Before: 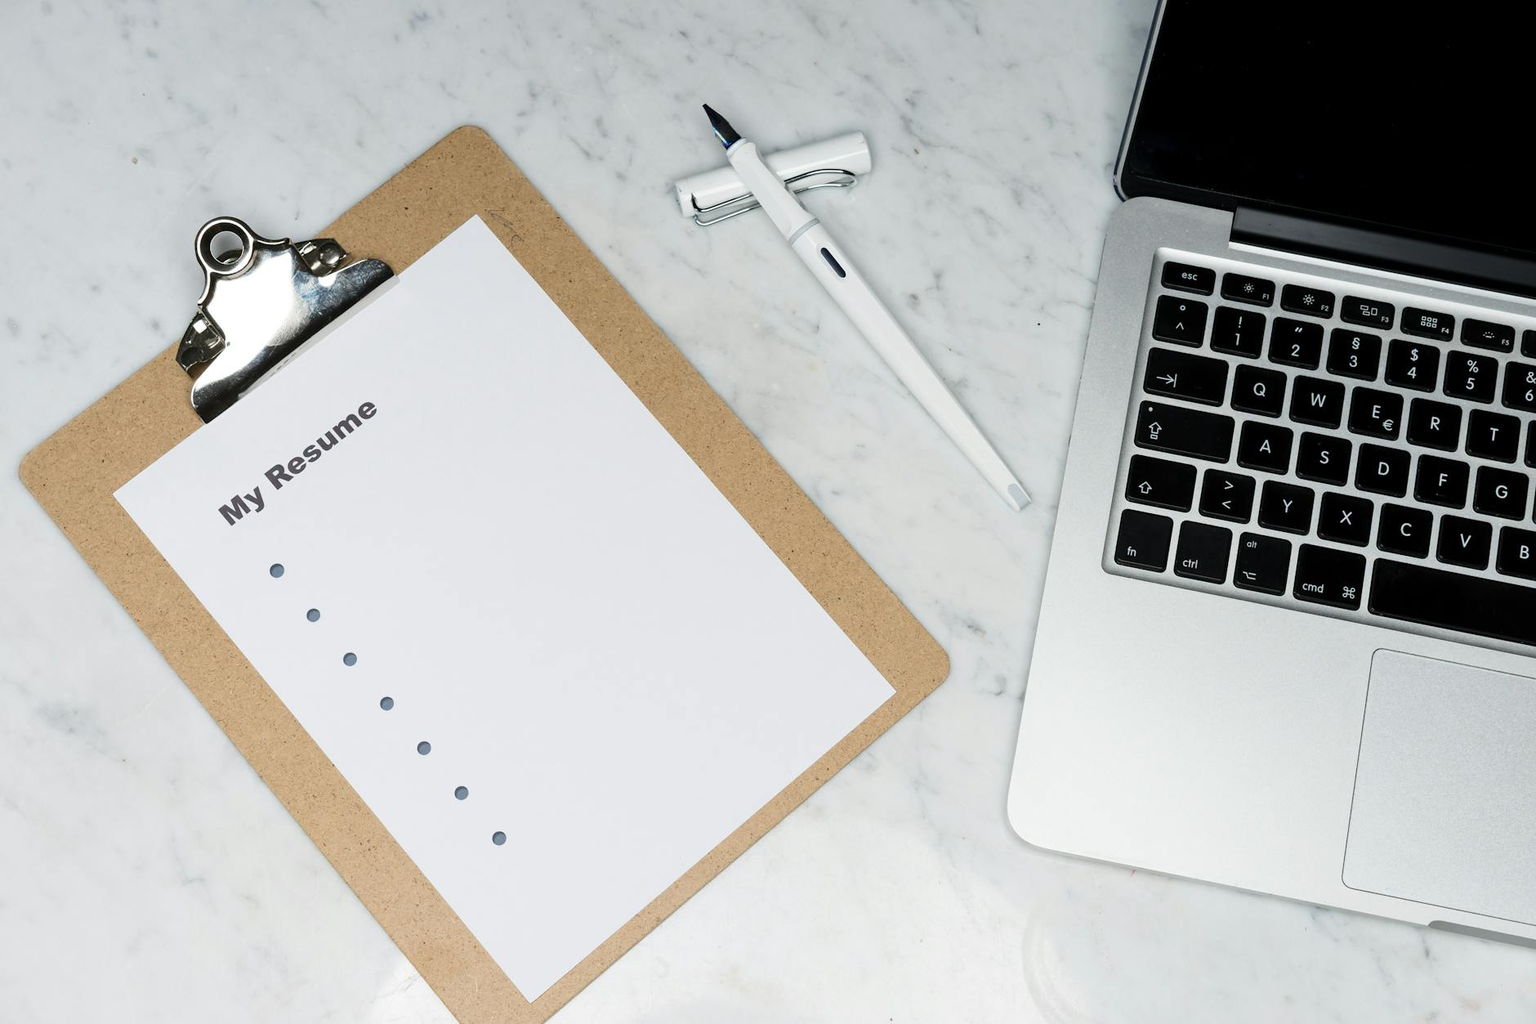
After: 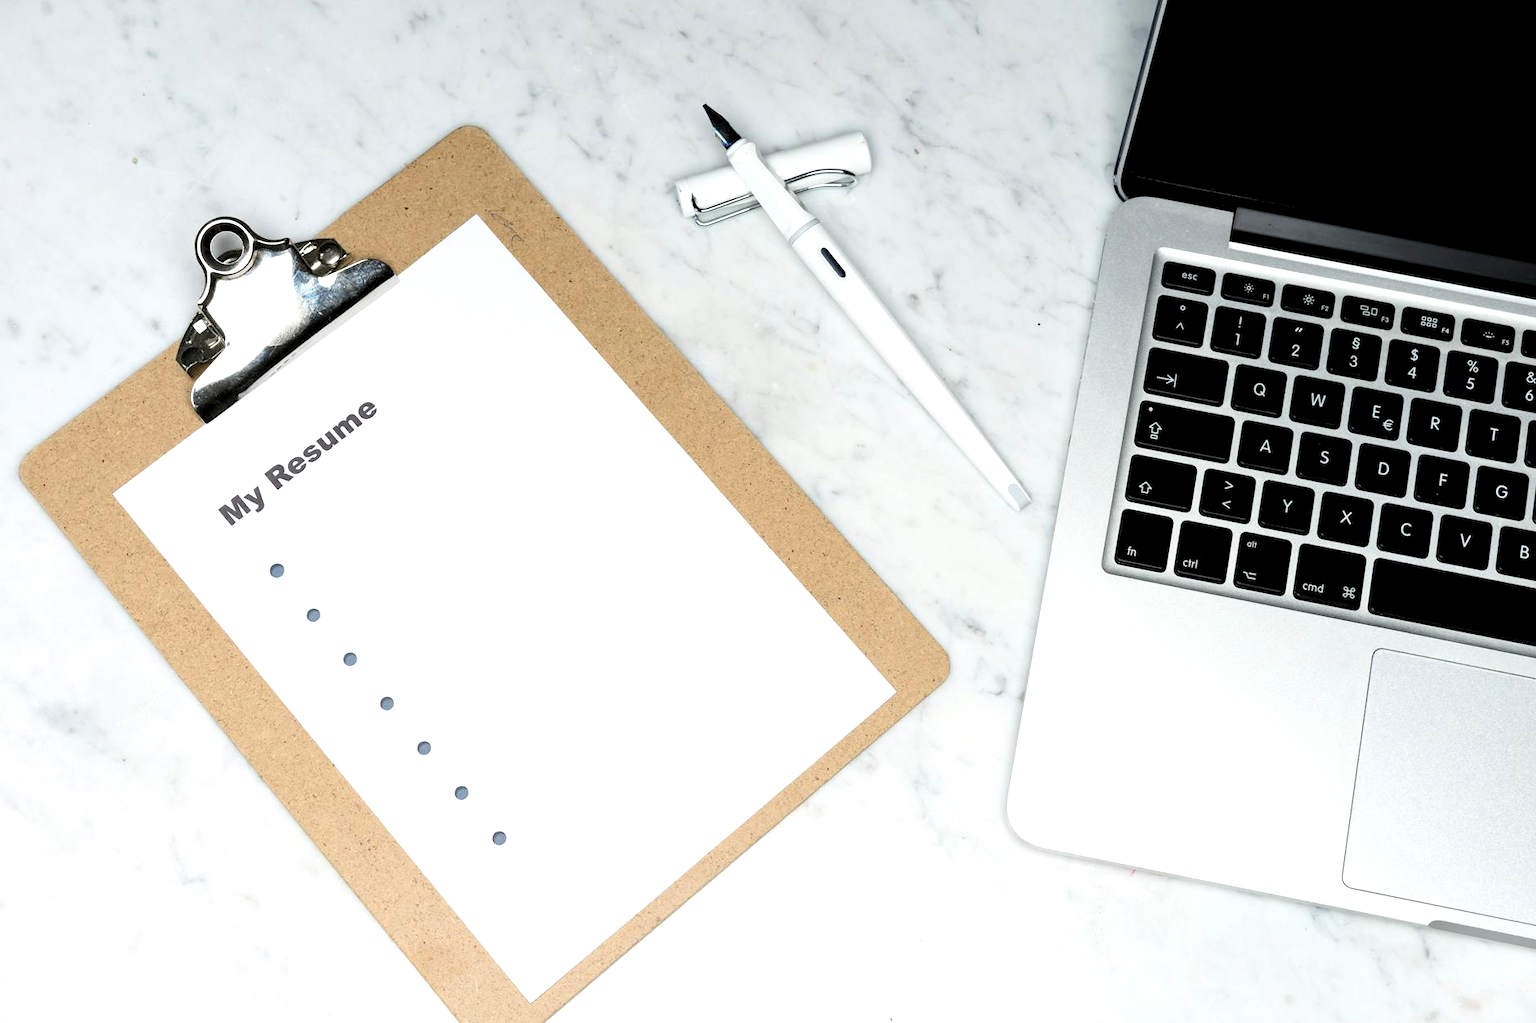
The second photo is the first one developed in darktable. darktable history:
rgb levels: levels [[0.01, 0.419, 0.839], [0, 0.5, 1], [0, 0.5, 1]]
exposure: exposure 0.197 EV, compensate highlight preservation false
